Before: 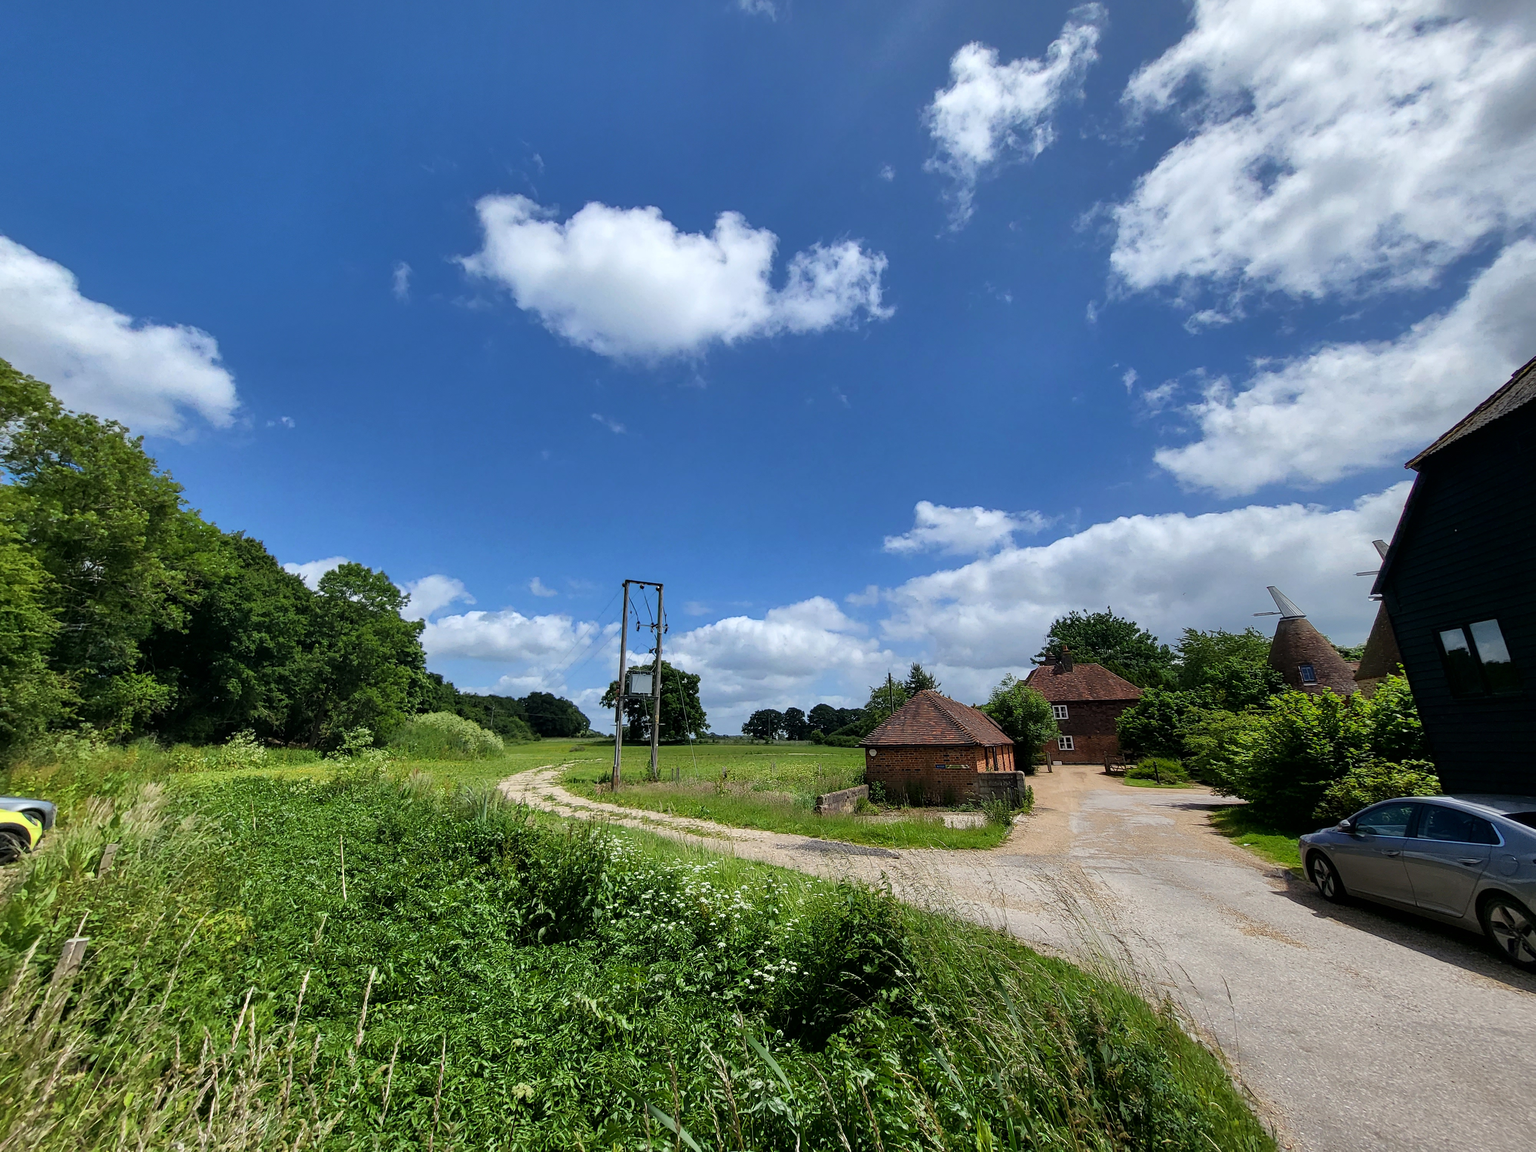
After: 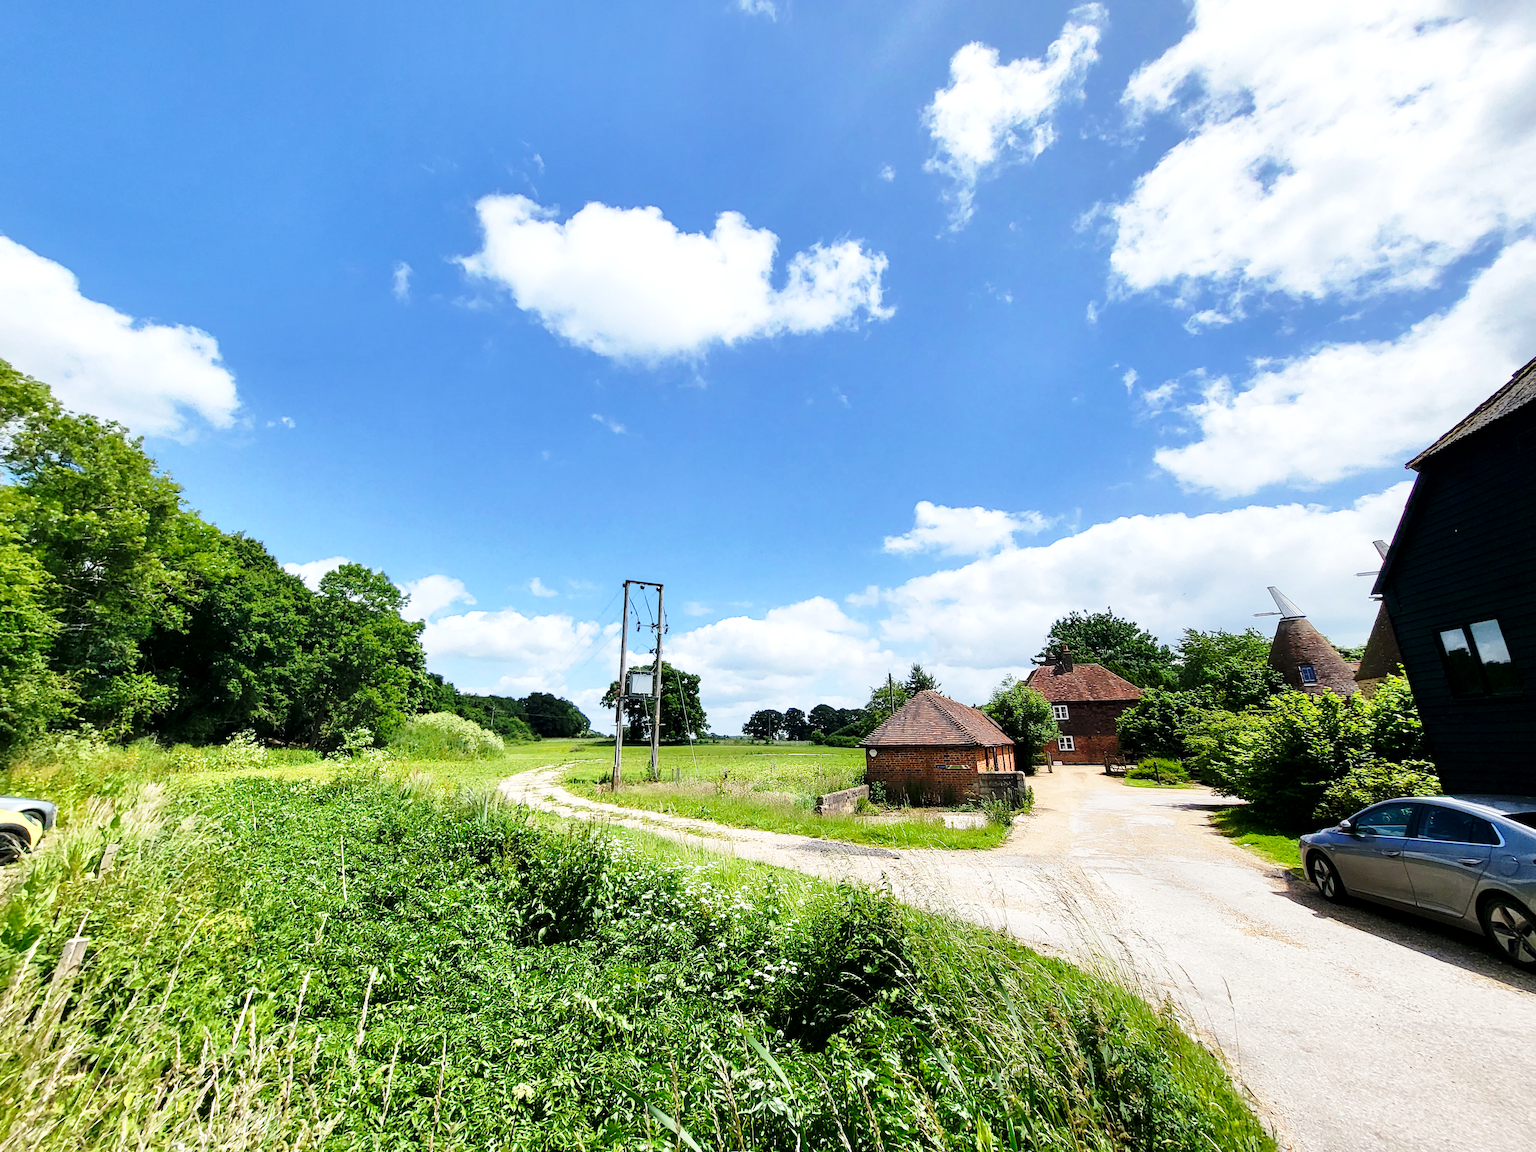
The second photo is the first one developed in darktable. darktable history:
exposure: black level correction 0.001, exposure 0.499 EV, compensate highlight preservation false
base curve: curves: ch0 [(0, 0) (0.028, 0.03) (0.121, 0.232) (0.46, 0.748) (0.859, 0.968) (1, 1)], preserve colors none
